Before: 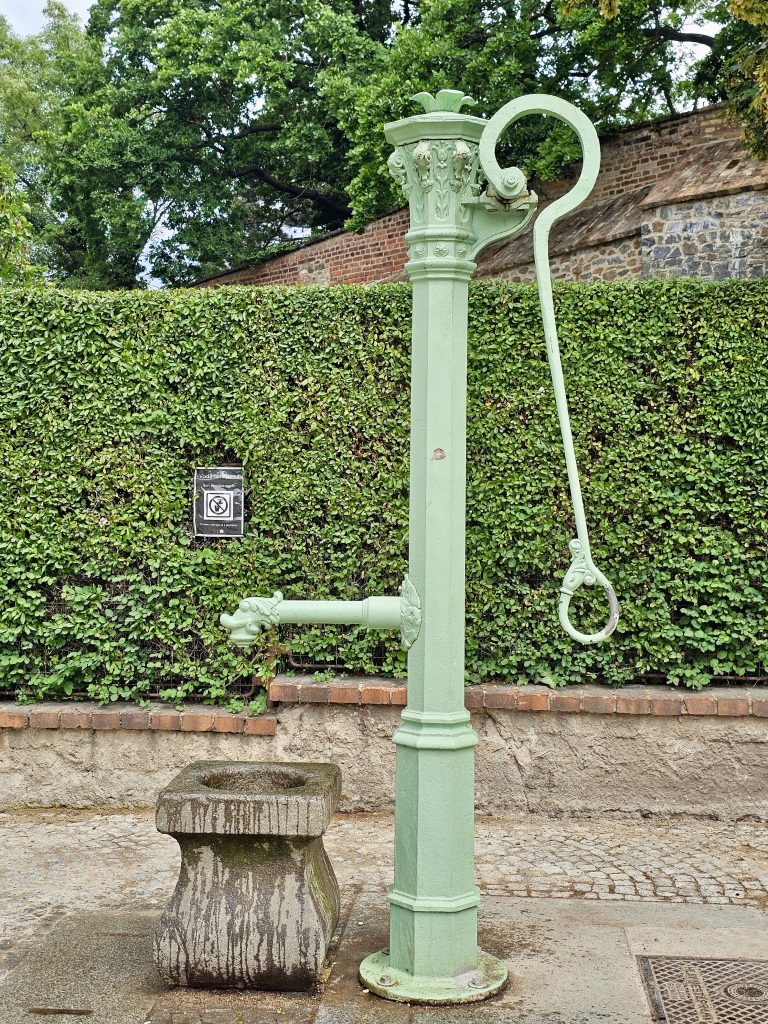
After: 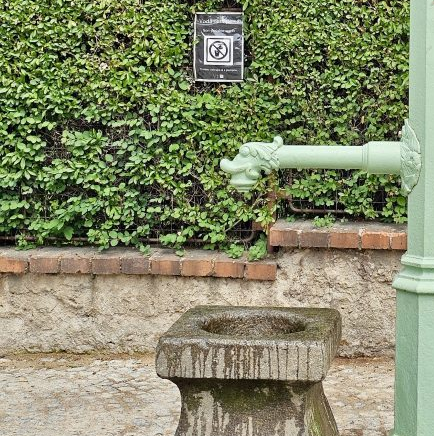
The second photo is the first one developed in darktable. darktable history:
crop: top 44.446%, right 43.431%, bottom 12.886%
